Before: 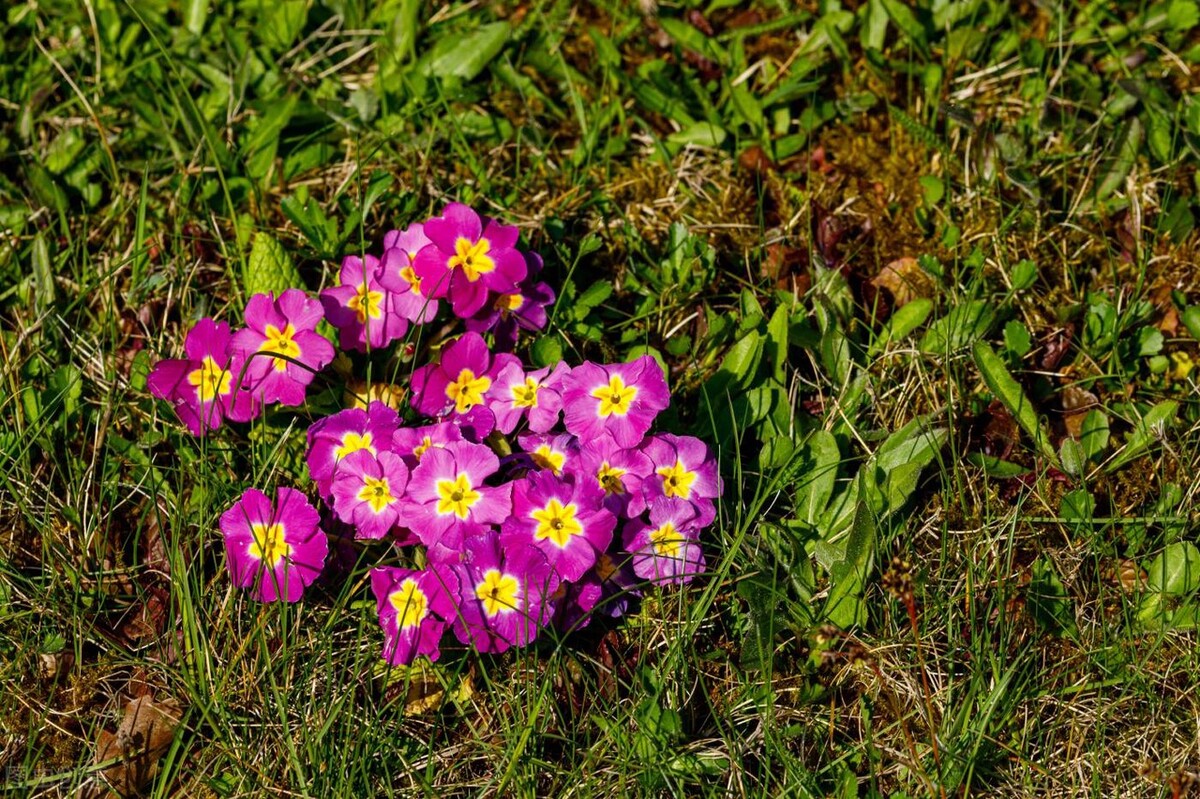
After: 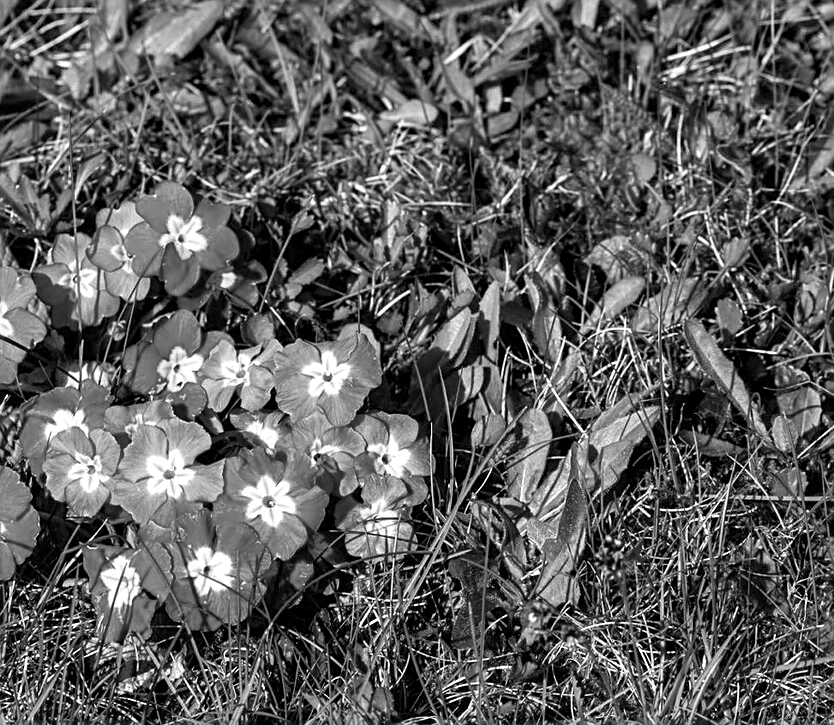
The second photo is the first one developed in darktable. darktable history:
monochrome: on, module defaults
sharpen: on, module defaults
crop and rotate: left 24.034%, top 2.838%, right 6.406%, bottom 6.299%
exposure: black level correction 0.001, exposure 0.5 EV, compensate exposure bias true, compensate highlight preservation false
